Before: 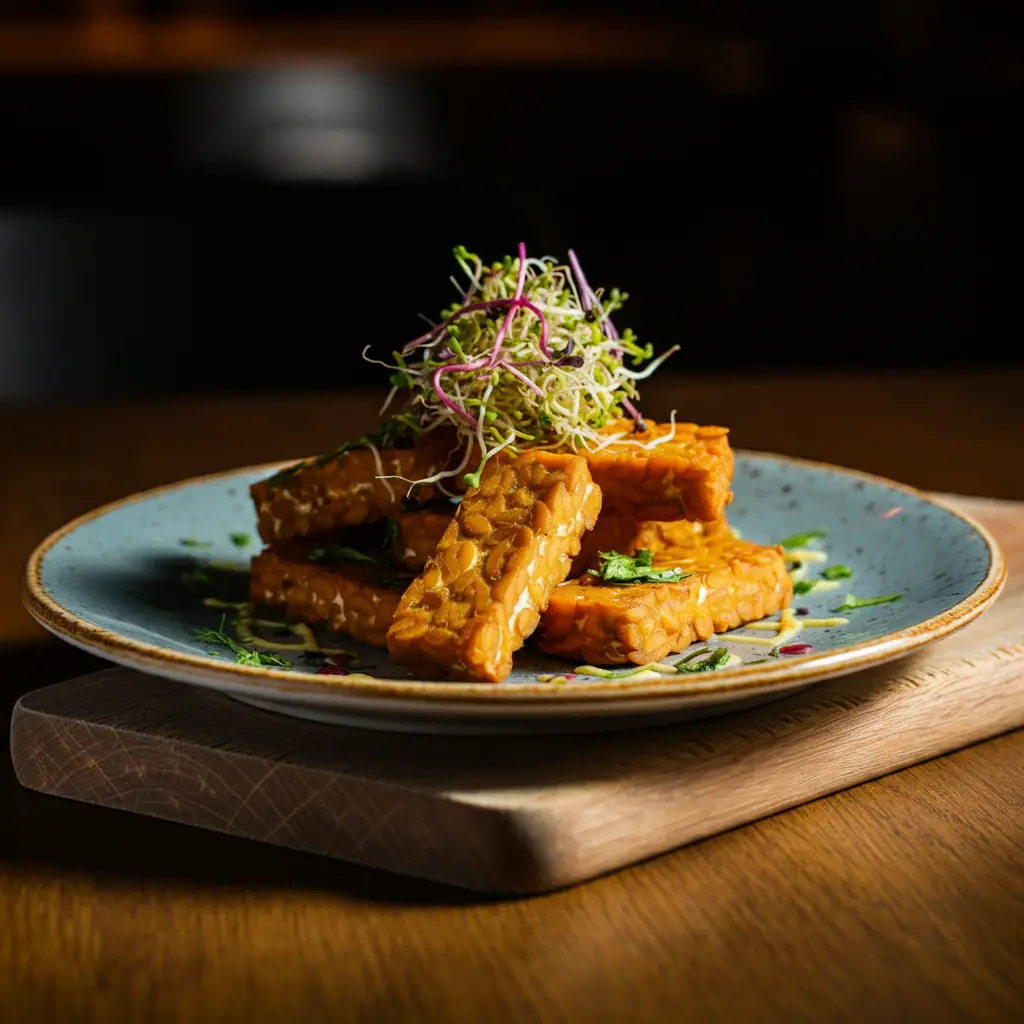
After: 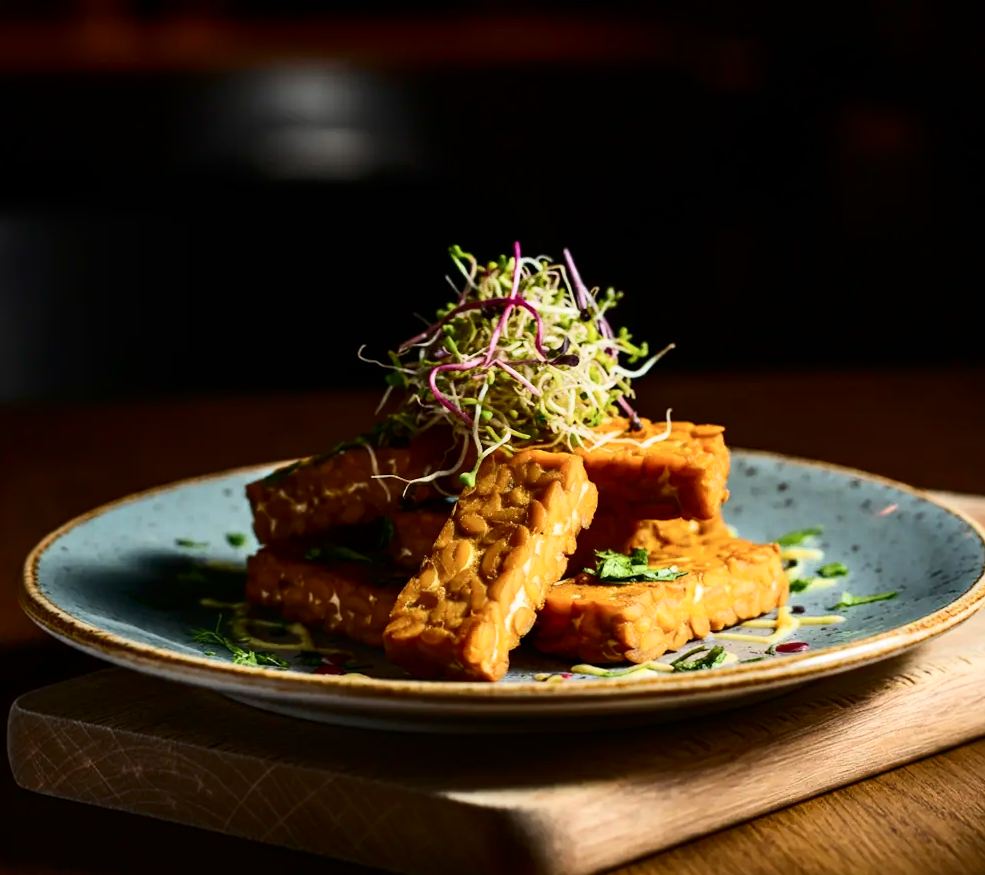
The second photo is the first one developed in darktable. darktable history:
contrast brightness saturation: contrast 0.28
crop and rotate: angle 0.2°, left 0.275%, right 3.127%, bottom 14.18%
exposure: compensate highlight preservation false
